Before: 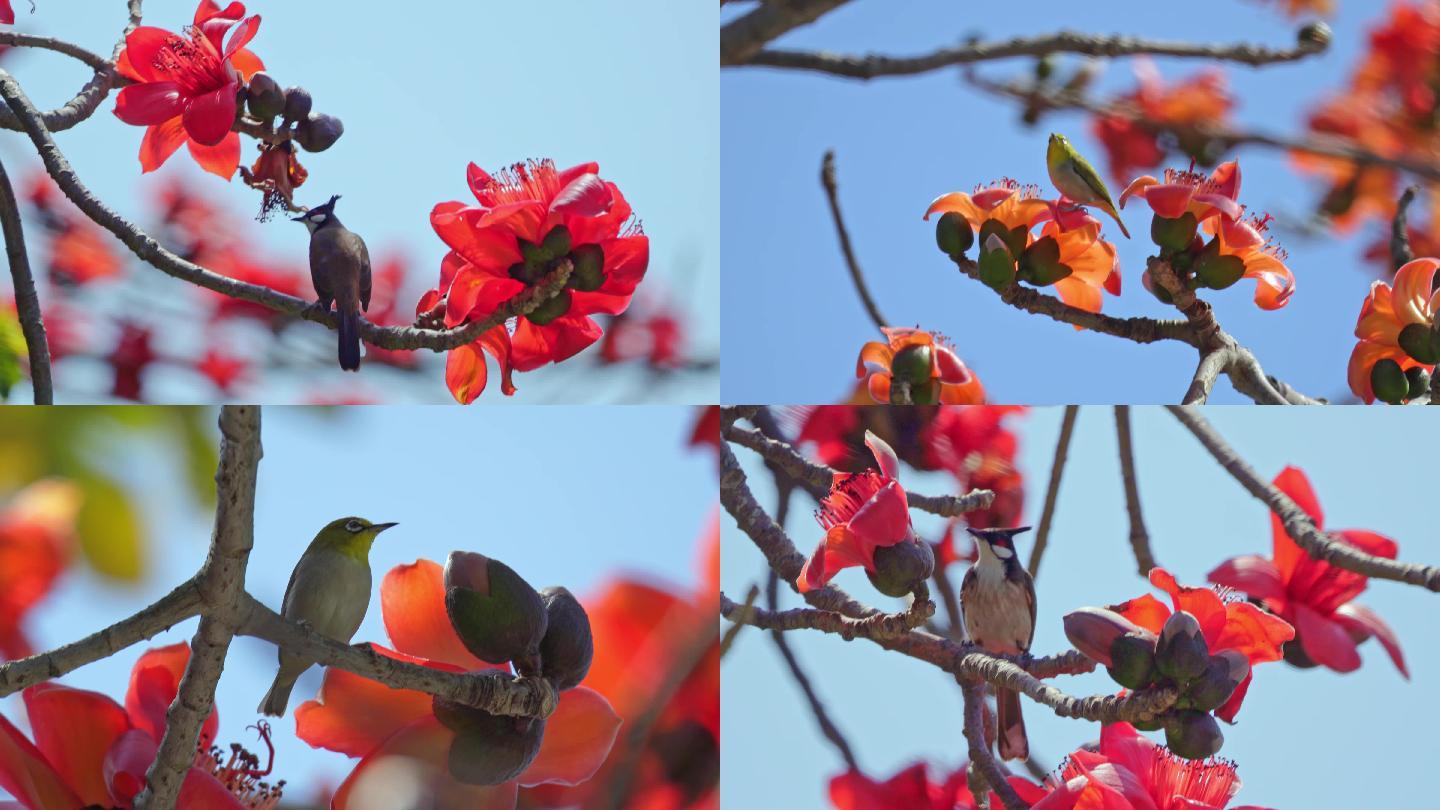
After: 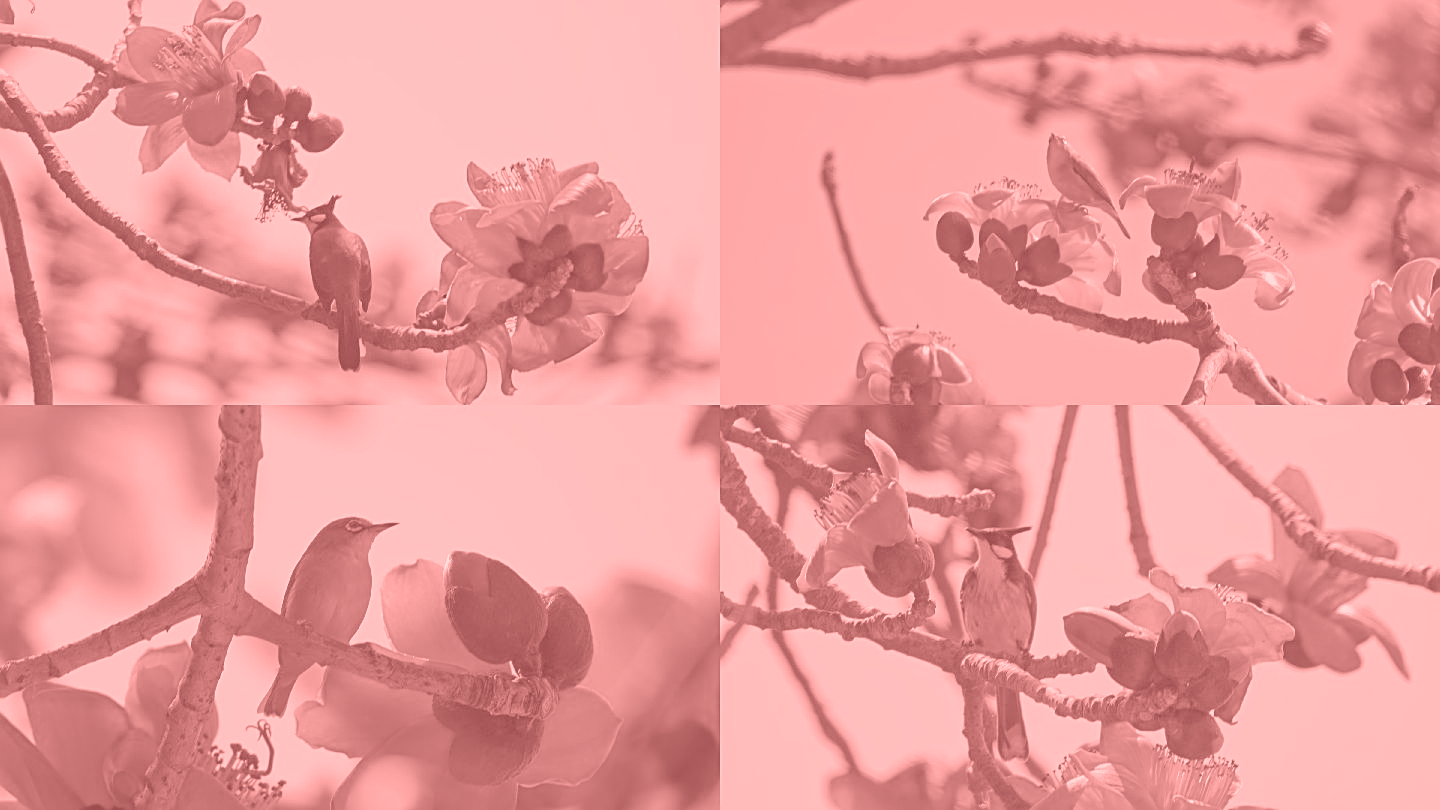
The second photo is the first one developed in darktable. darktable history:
exposure: black level correction 0, exposure 0.2 EV, compensate exposure bias true, compensate highlight preservation false
sharpen: on, module defaults
local contrast: highlights 100%, shadows 100%, detail 120%, midtone range 0.2
color correction: highlights a* 21.88, highlights b* 22.25
colorize: saturation 51%, source mix 50.67%, lightness 50.67%
